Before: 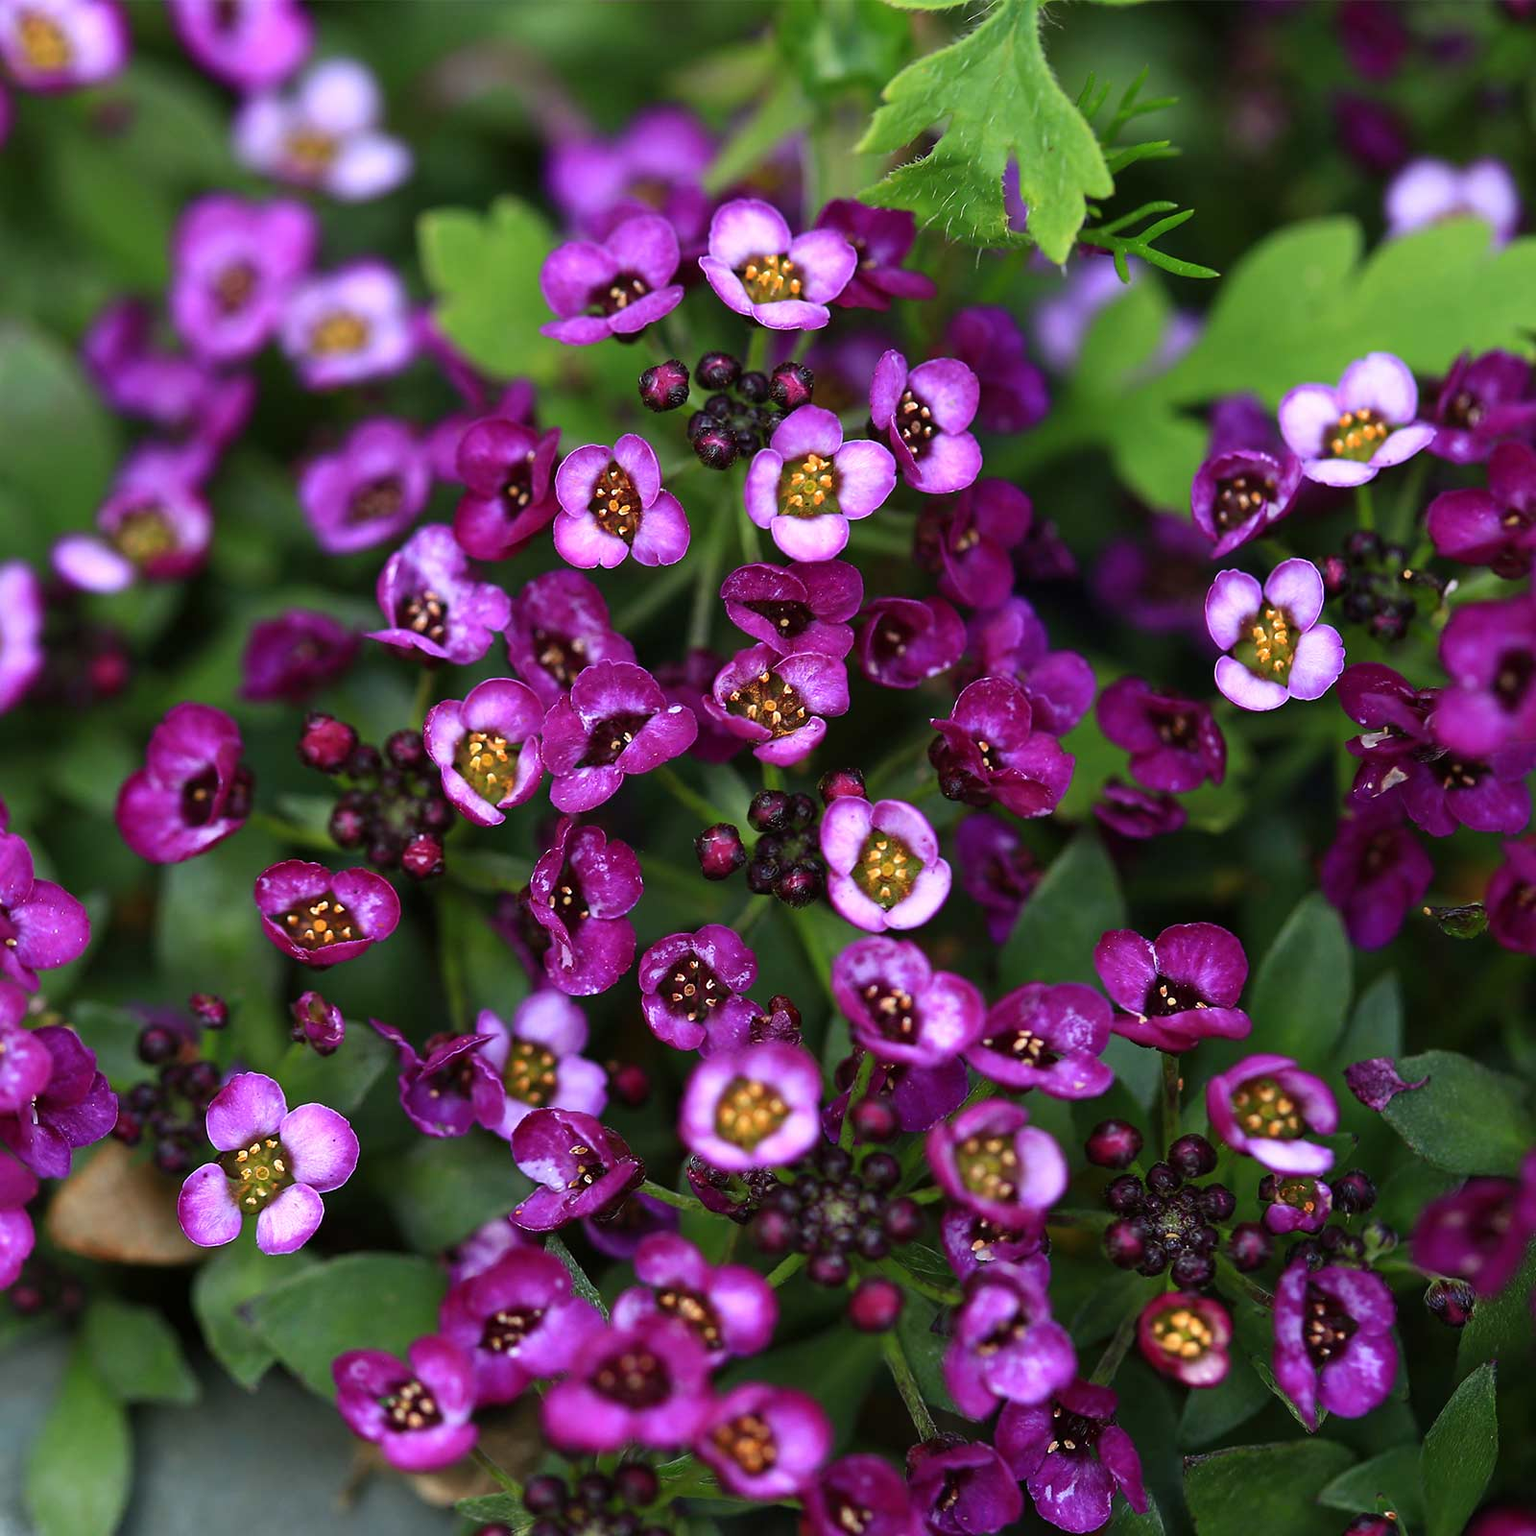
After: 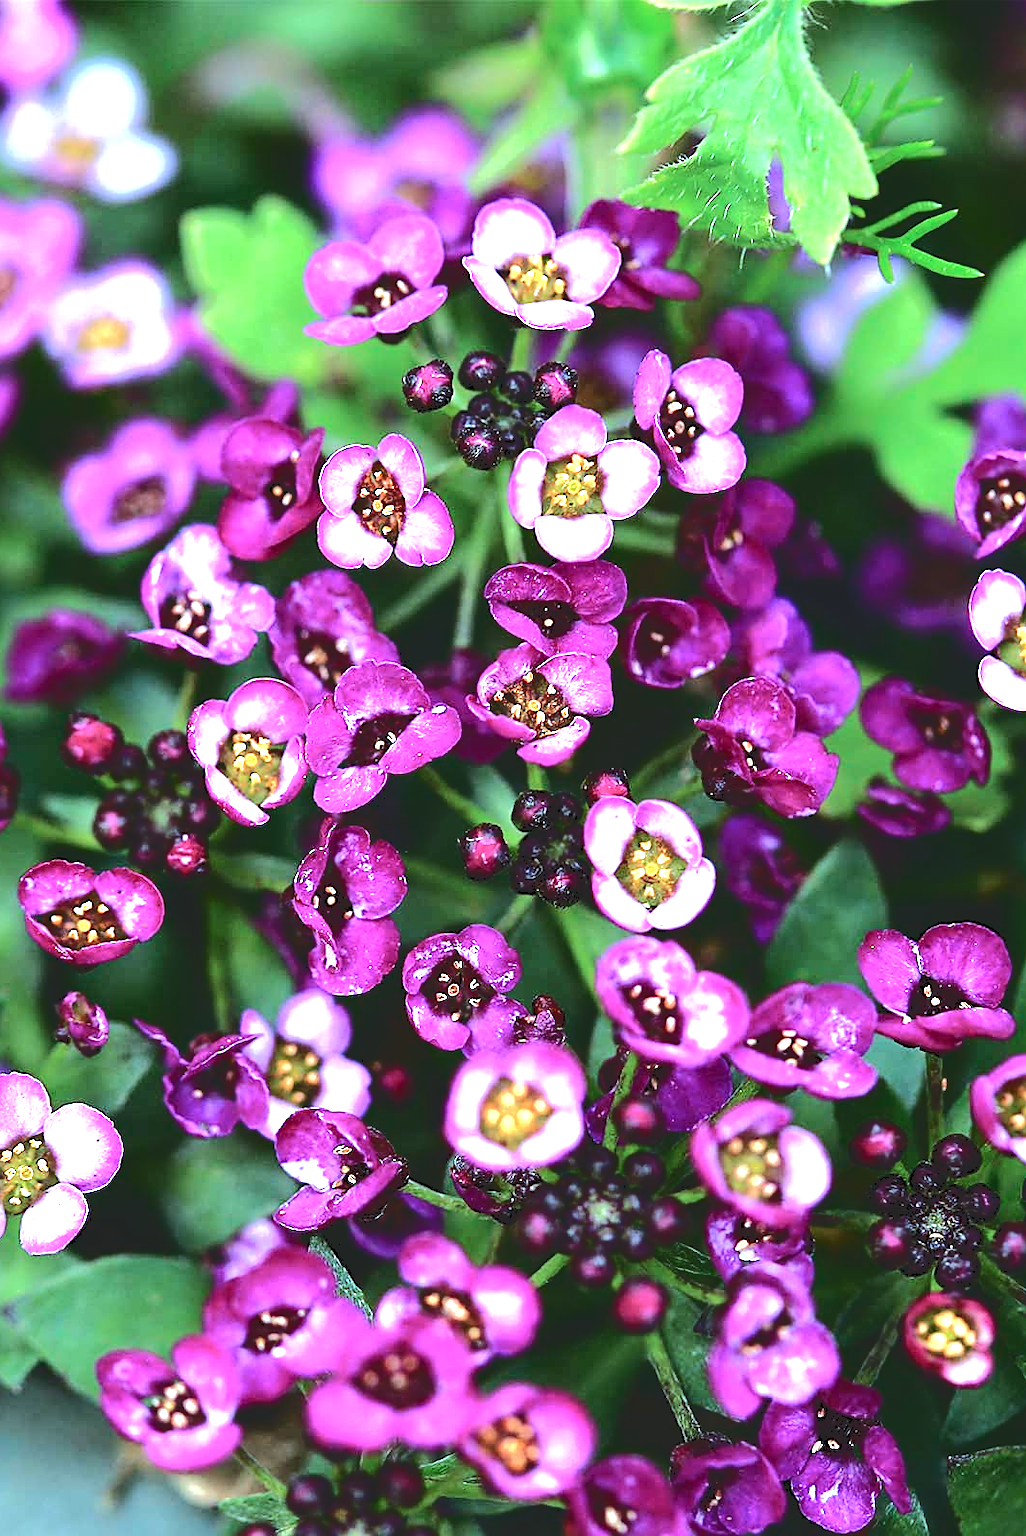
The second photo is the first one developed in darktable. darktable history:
crop: left 15.432%, right 17.734%
tone equalizer: -8 EV -0.712 EV, -7 EV -0.712 EV, -6 EV -0.636 EV, -5 EV -0.407 EV, -3 EV 0.404 EV, -2 EV 0.6 EV, -1 EV 0.7 EV, +0 EV 0.731 EV, mask exposure compensation -0.498 EV
exposure: black level correction 0, exposure 0.894 EV, compensate exposure bias true, compensate highlight preservation false
sharpen: on, module defaults
color correction: highlights a* -12, highlights b* -15.47
tone curve: curves: ch0 [(0, 0) (0.003, 0.132) (0.011, 0.136) (0.025, 0.14) (0.044, 0.147) (0.069, 0.149) (0.1, 0.156) (0.136, 0.163) (0.177, 0.177) (0.224, 0.2) (0.277, 0.251) (0.335, 0.311) (0.399, 0.387) (0.468, 0.487) (0.543, 0.585) (0.623, 0.675) (0.709, 0.742) (0.801, 0.81) (0.898, 0.867) (1, 1)], color space Lab, independent channels, preserve colors none
